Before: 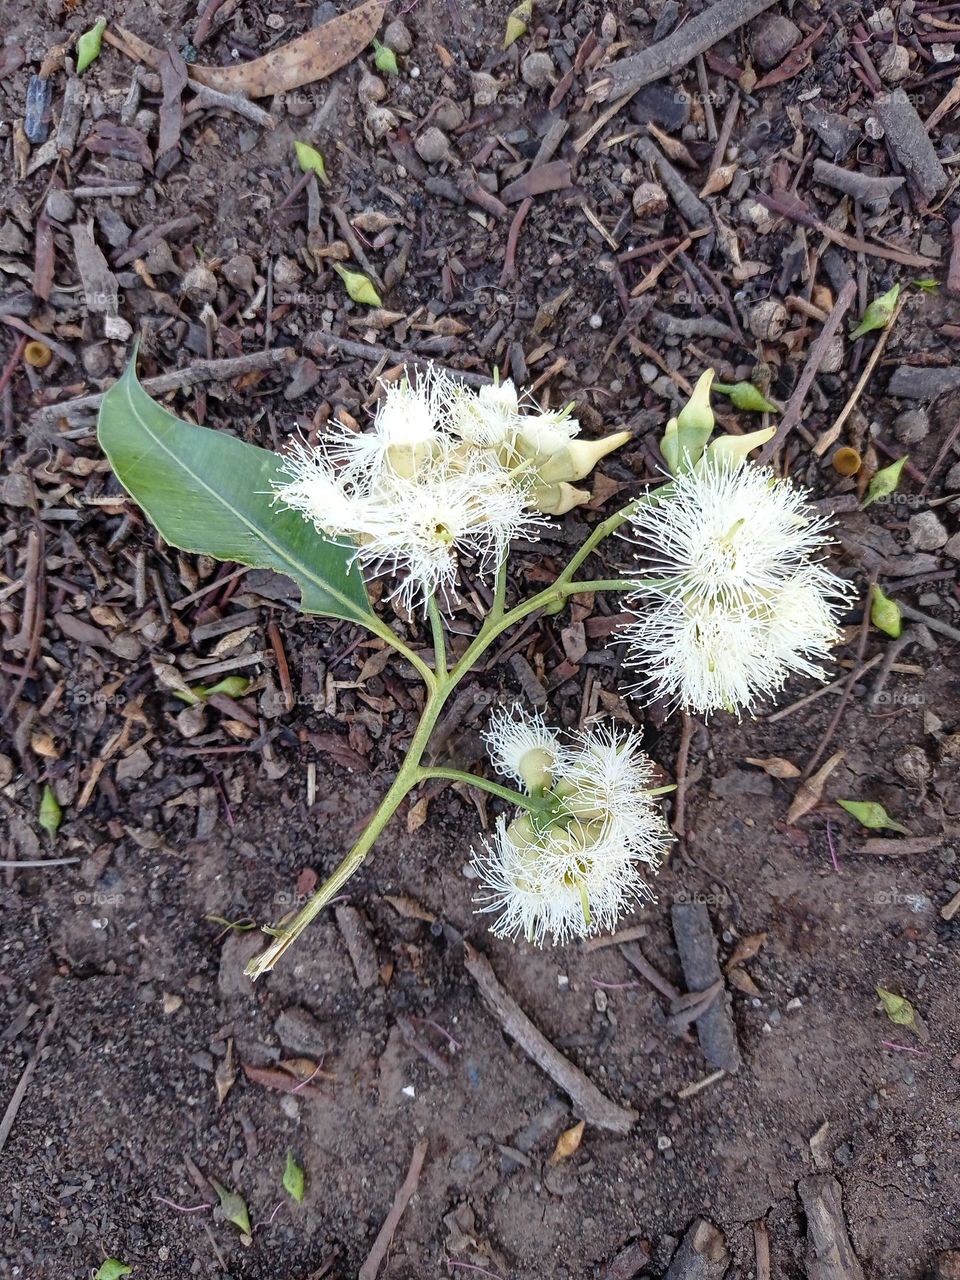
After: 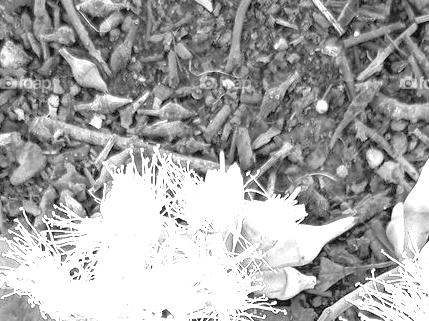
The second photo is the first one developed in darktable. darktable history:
tone equalizer: -7 EV 0.15 EV, -6 EV 0.6 EV, -5 EV 1.15 EV, -4 EV 1.33 EV, -3 EV 1.15 EV, -2 EV 0.6 EV, -1 EV 0.15 EV, mask exposure compensation -0.5 EV
white balance: red 0.98, blue 1.61
exposure: black level correction -0.002, exposure 0.708 EV, compensate exposure bias true, compensate highlight preservation false
color calibration: output gray [0.246, 0.254, 0.501, 0], gray › normalize channels true, illuminant same as pipeline (D50), adaptation XYZ, x 0.346, y 0.359, gamut compression 0
crop: left 28.64%, top 16.832%, right 26.637%, bottom 58.055%
graduated density: on, module defaults
color zones: curves: ch0 [(0.11, 0.396) (0.195, 0.36) (0.25, 0.5) (0.303, 0.412) (0.357, 0.544) (0.75, 0.5) (0.967, 0.328)]; ch1 [(0, 0.468) (0.112, 0.512) (0.202, 0.6) (0.25, 0.5) (0.307, 0.352) (0.357, 0.544) (0.75, 0.5) (0.963, 0.524)]
base curve: curves: ch0 [(0, 0) (0.283, 0.295) (1, 1)], preserve colors none
